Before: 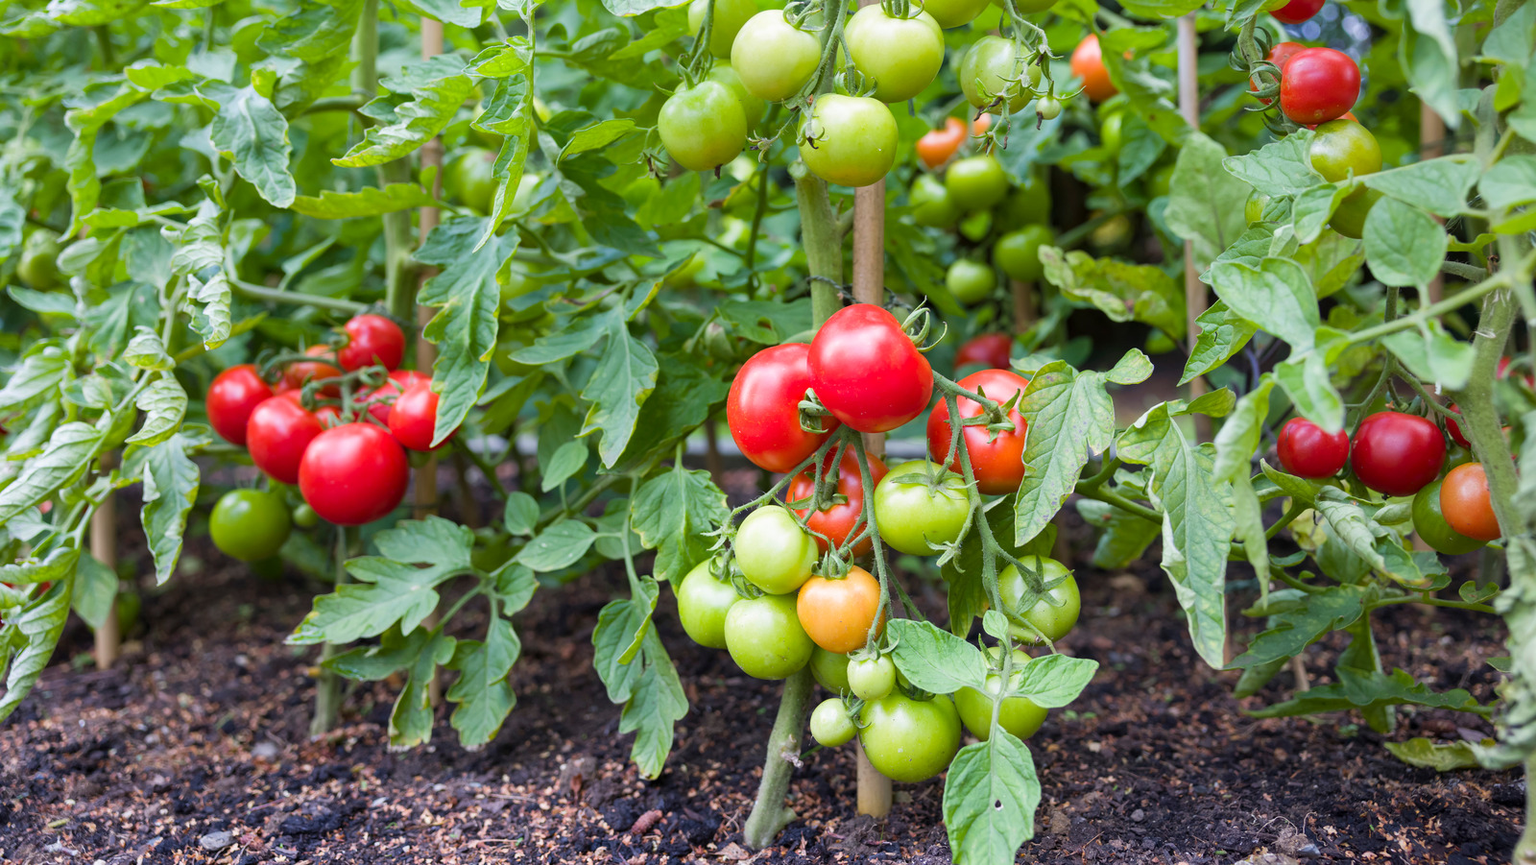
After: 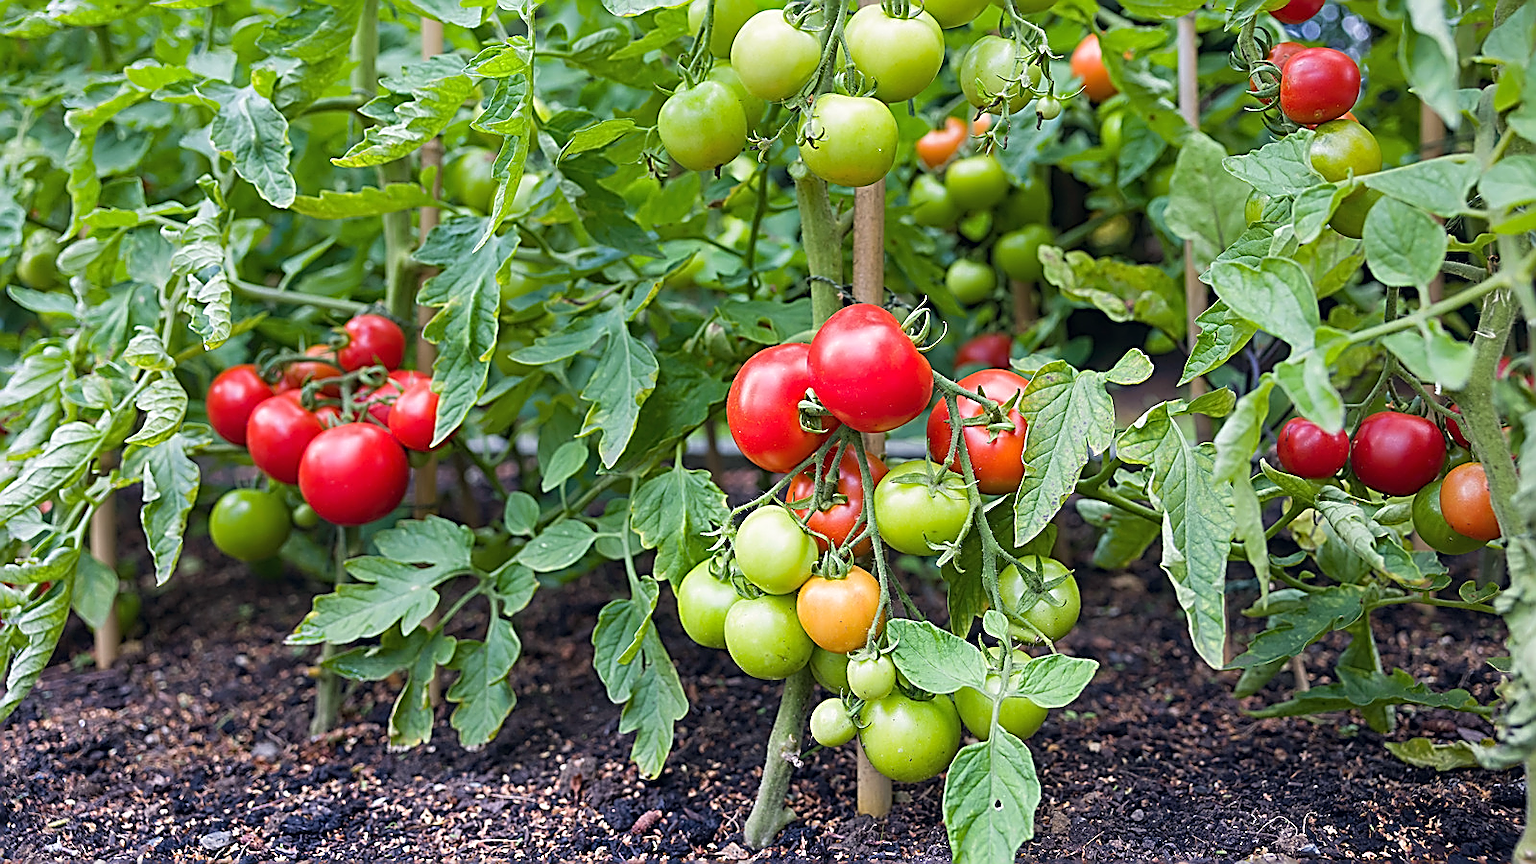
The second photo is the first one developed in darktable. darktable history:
white balance: emerald 1
color correction: highlights a* 0.207, highlights b* 2.7, shadows a* -0.874, shadows b* -4.78
exposure: compensate highlight preservation false
sharpen: amount 1.861
